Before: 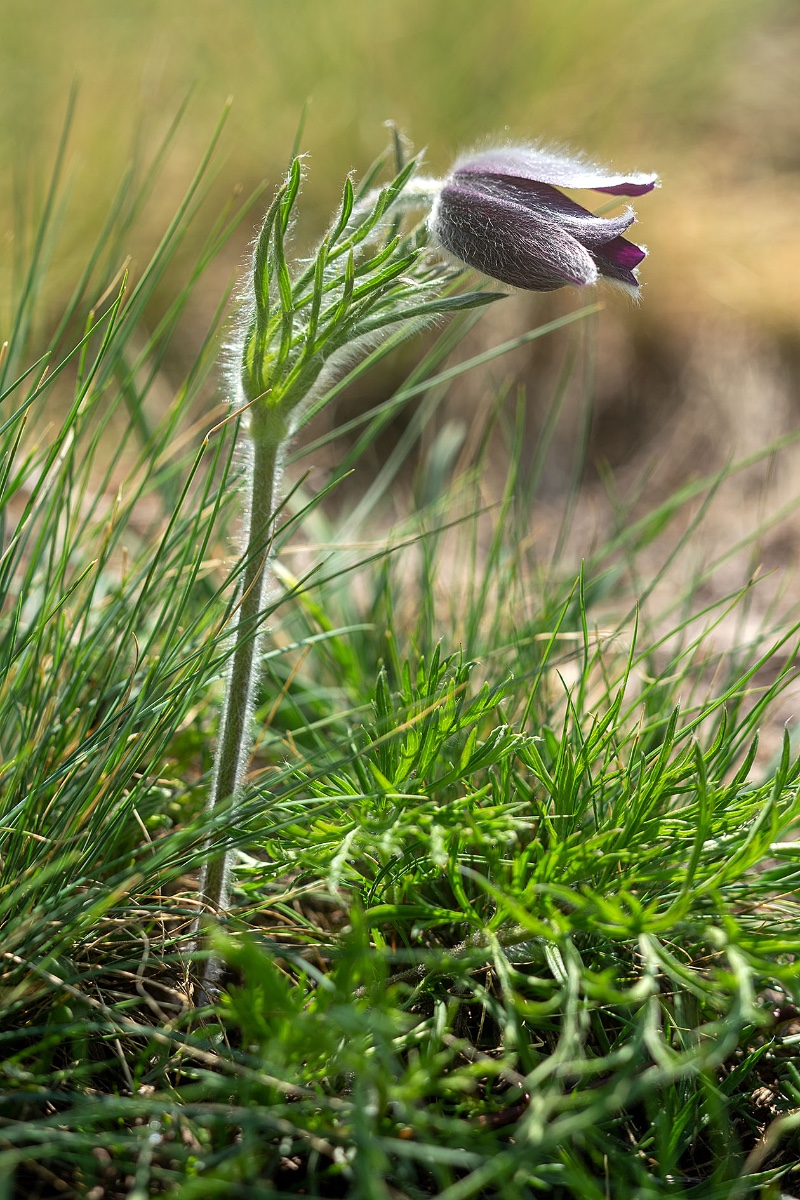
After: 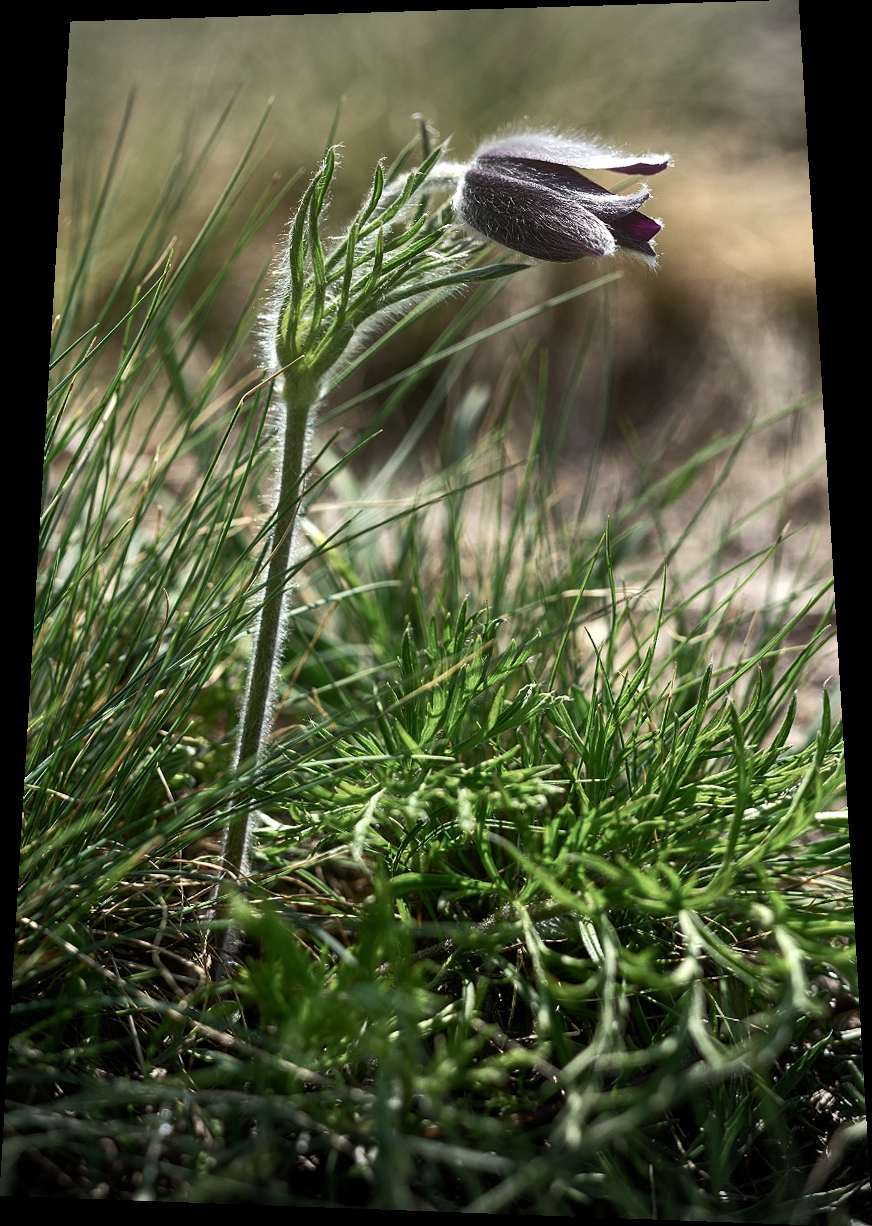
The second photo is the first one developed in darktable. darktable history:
vignetting: fall-off start 100%, brightness -0.282, width/height ratio 1.31
rotate and perspective: rotation 0.128°, lens shift (vertical) -0.181, lens shift (horizontal) -0.044, shear 0.001, automatic cropping off
color balance rgb: perceptual saturation grading › highlights -31.88%, perceptual saturation grading › mid-tones 5.8%, perceptual saturation grading › shadows 18.12%, perceptual brilliance grading › highlights 3.62%, perceptual brilliance grading › mid-tones -18.12%, perceptual brilliance grading › shadows -41.3%
